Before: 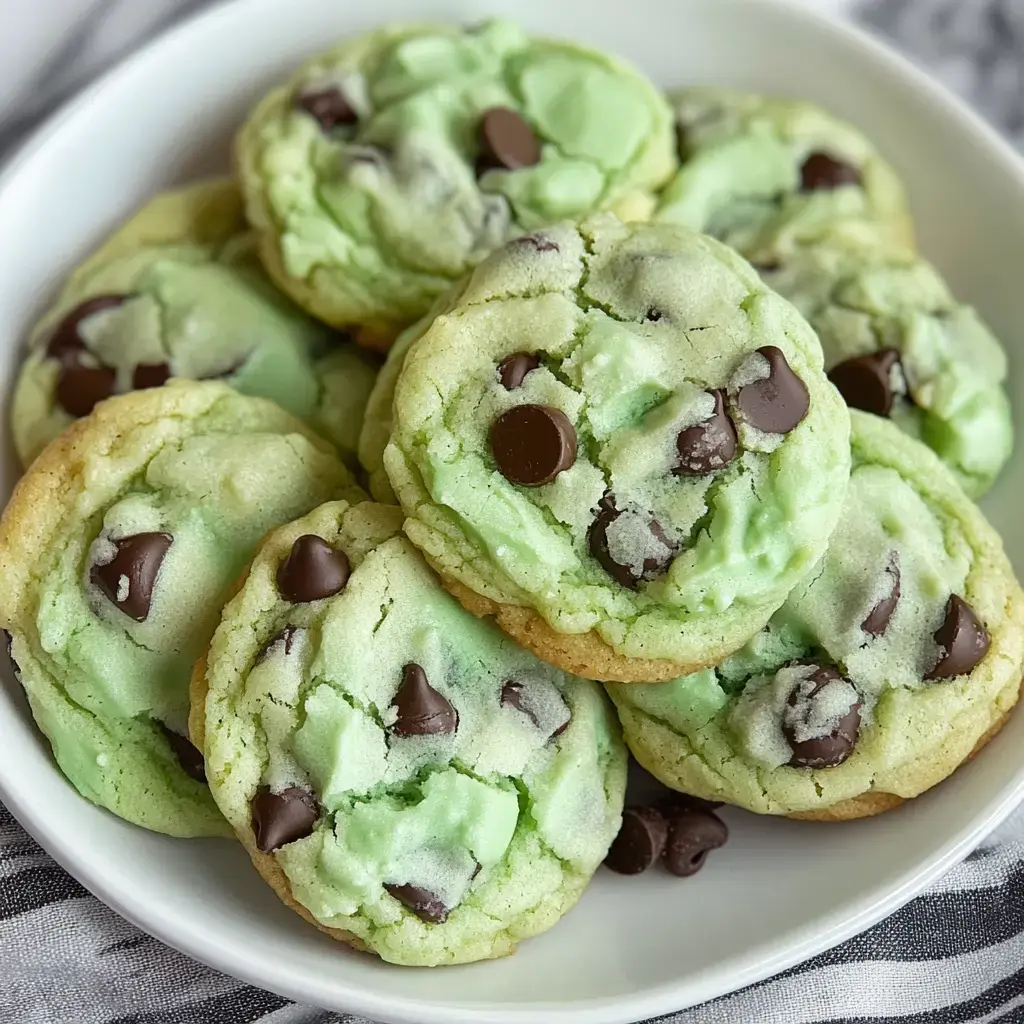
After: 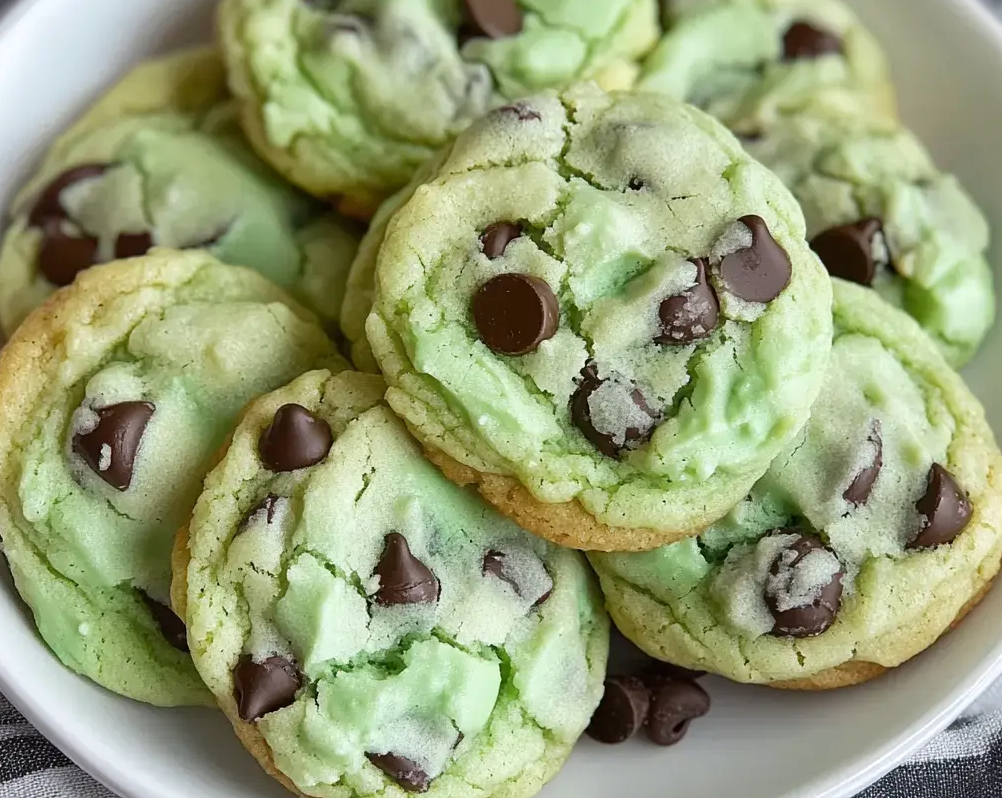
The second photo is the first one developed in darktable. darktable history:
crop and rotate: left 1.814%, top 12.818%, right 0.25%, bottom 9.225%
white balance: red 1.004, blue 1.024
